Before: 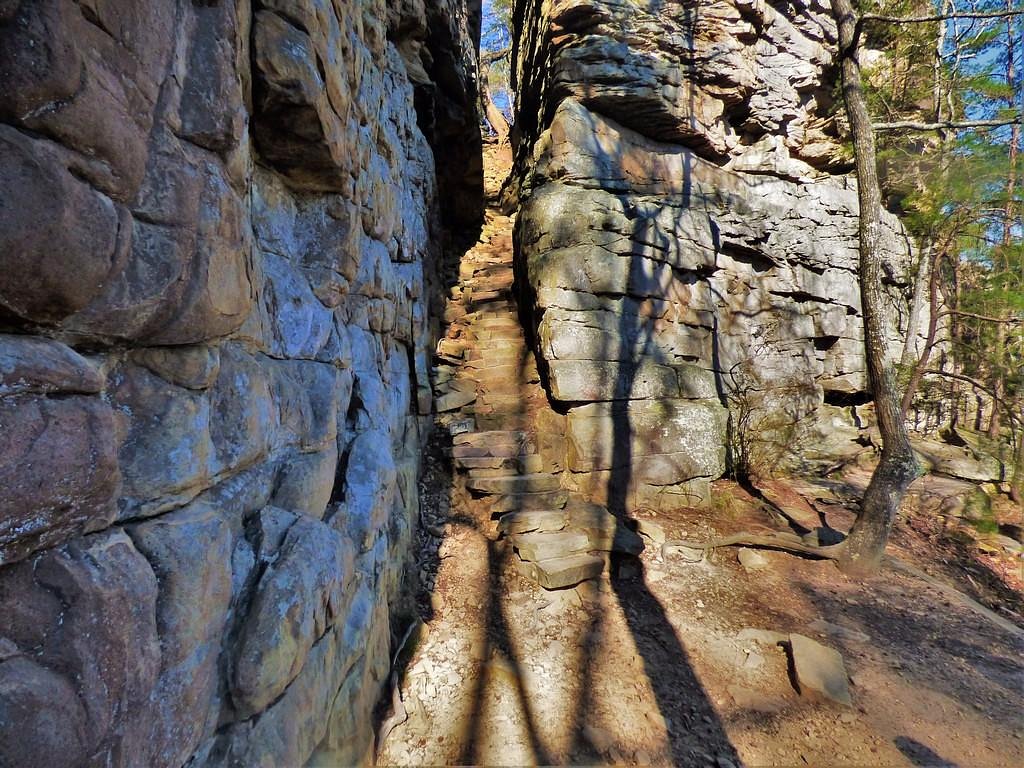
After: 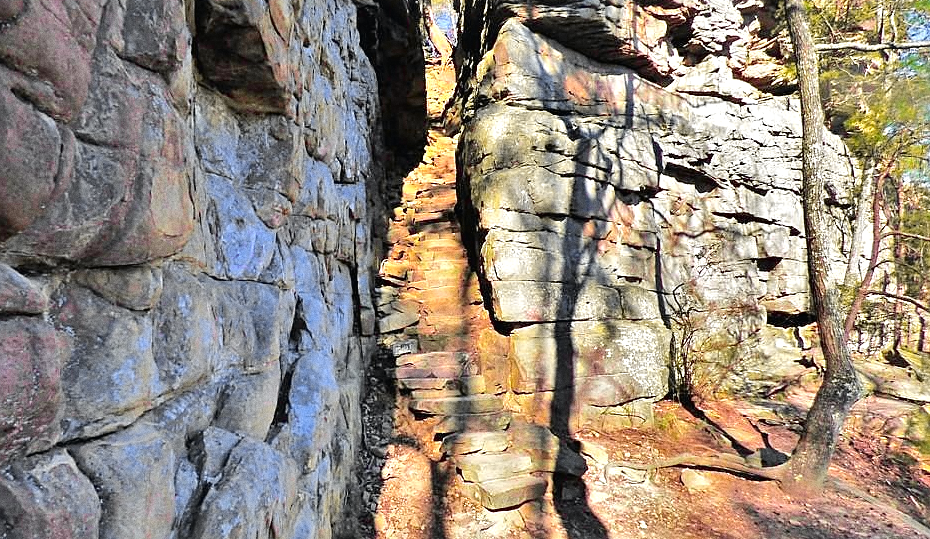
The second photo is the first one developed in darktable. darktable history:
crop: left 5.596%, top 10.314%, right 3.534%, bottom 19.395%
tone curve: curves: ch0 [(0, 0.012) (0.036, 0.035) (0.274, 0.288) (0.504, 0.536) (0.844, 0.84) (1, 0.983)]; ch1 [(0, 0) (0.389, 0.403) (0.462, 0.486) (0.499, 0.498) (0.511, 0.502) (0.536, 0.547) (0.567, 0.588) (0.626, 0.645) (0.749, 0.781) (1, 1)]; ch2 [(0, 0) (0.457, 0.486) (0.5, 0.5) (0.56, 0.551) (0.615, 0.607) (0.704, 0.732) (1, 1)], color space Lab, independent channels, preserve colors none
exposure: black level correction 0, exposure 1 EV, compensate exposure bias true, compensate highlight preservation false
sharpen: radius 1.864, amount 0.398, threshold 1.271
grain: strength 26%
tone equalizer: -8 EV -0.002 EV, -7 EV 0.005 EV, -6 EV -0.009 EV, -5 EV 0.011 EV, -4 EV -0.012 EV, -3 EV 0.007 EV, -2 EV -0.062 EV, -1 EV -0.293 EV, +0 EV -0.582 EV, smoothing diameter 2%, edges refinement/feathering 20, mask exposure compensation -1.57 EV, filter diffusion 5
